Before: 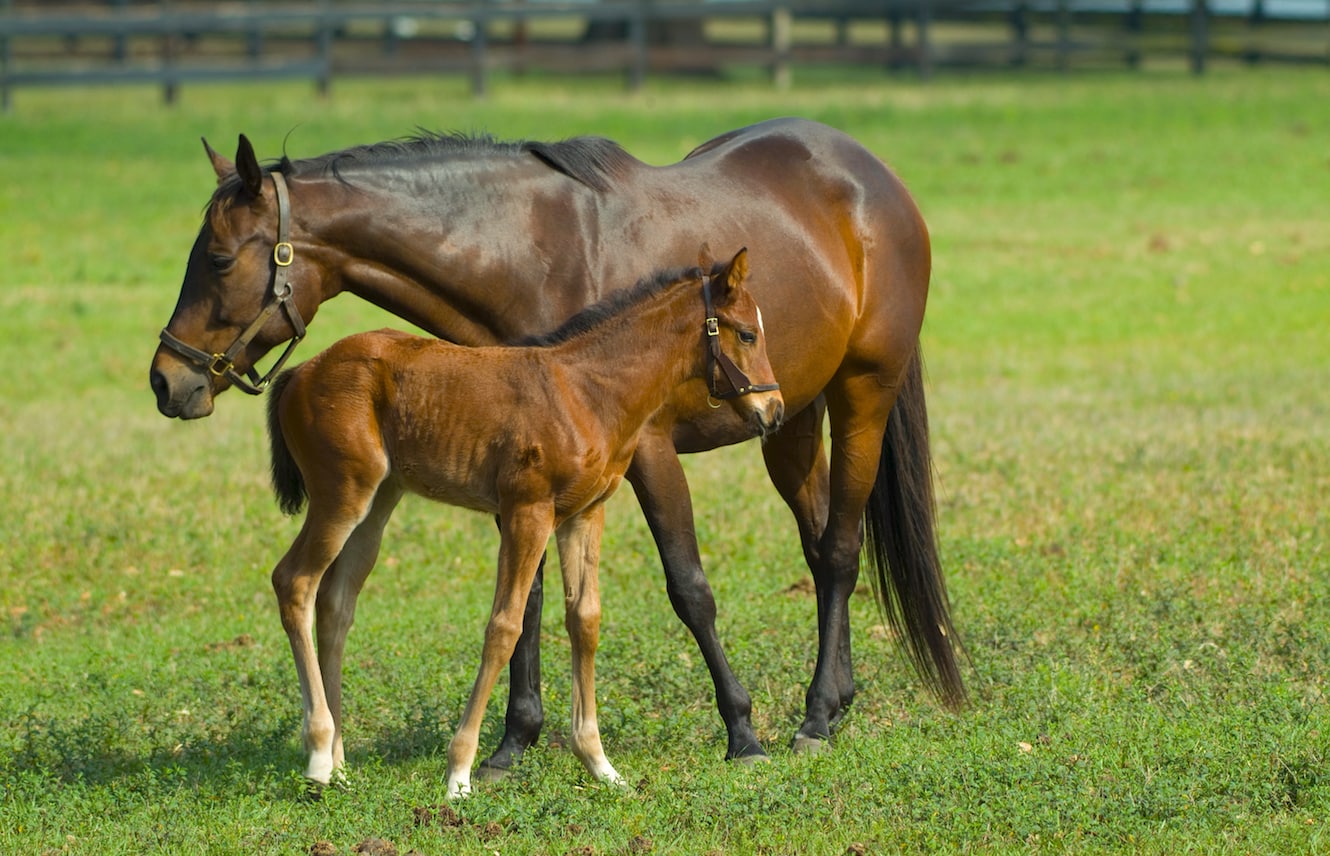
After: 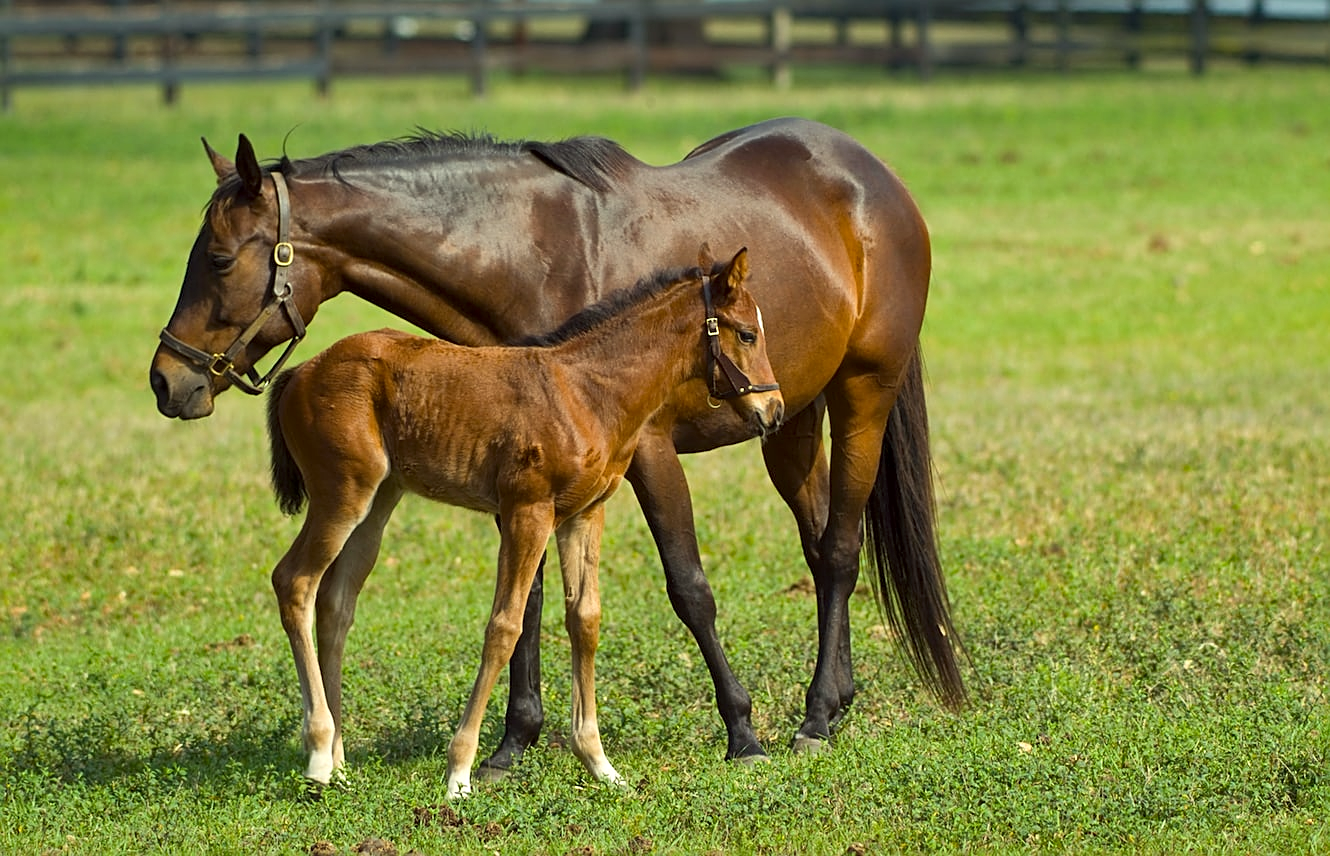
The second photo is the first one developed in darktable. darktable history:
local contrast: mode bilateral grid, contrast 20, coarseness 50, detail 141%, midtone range 0.2
color correction: highlights a* -0.95, highlights b* 4.5, shadows a* 3.55
sharpen: on, module defaults
